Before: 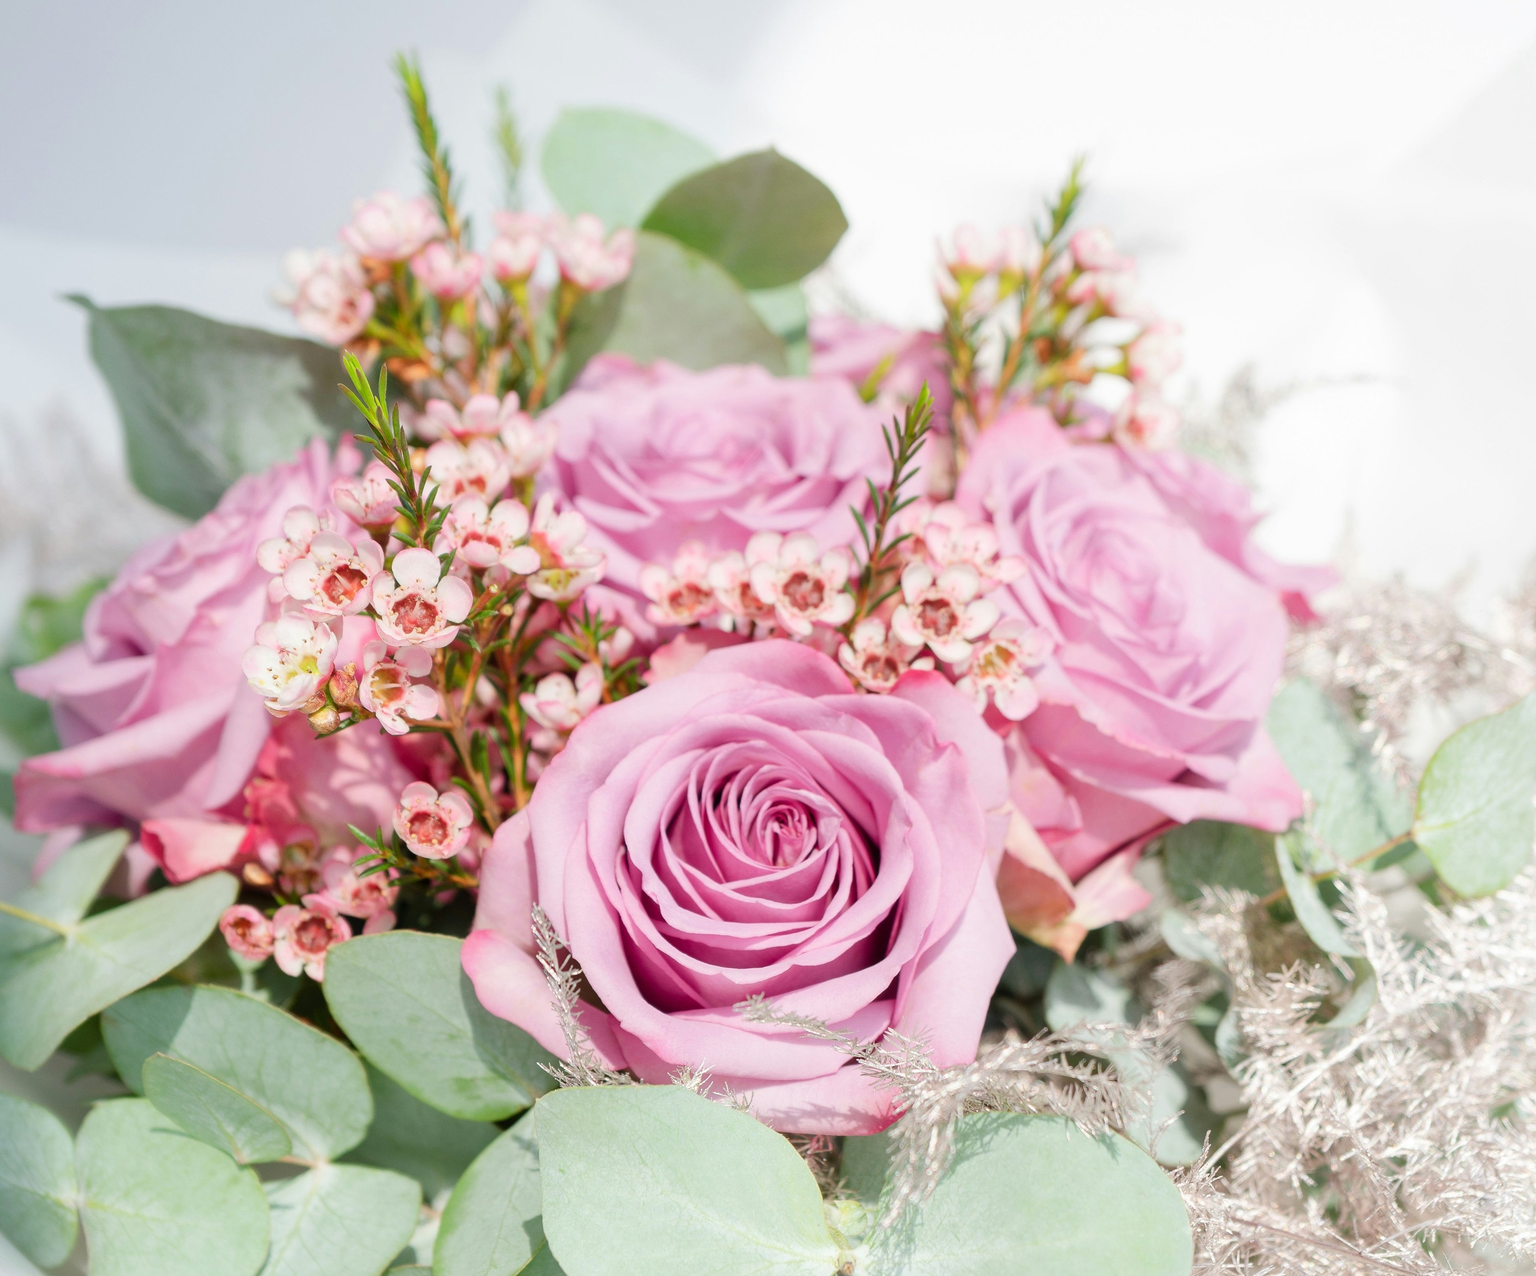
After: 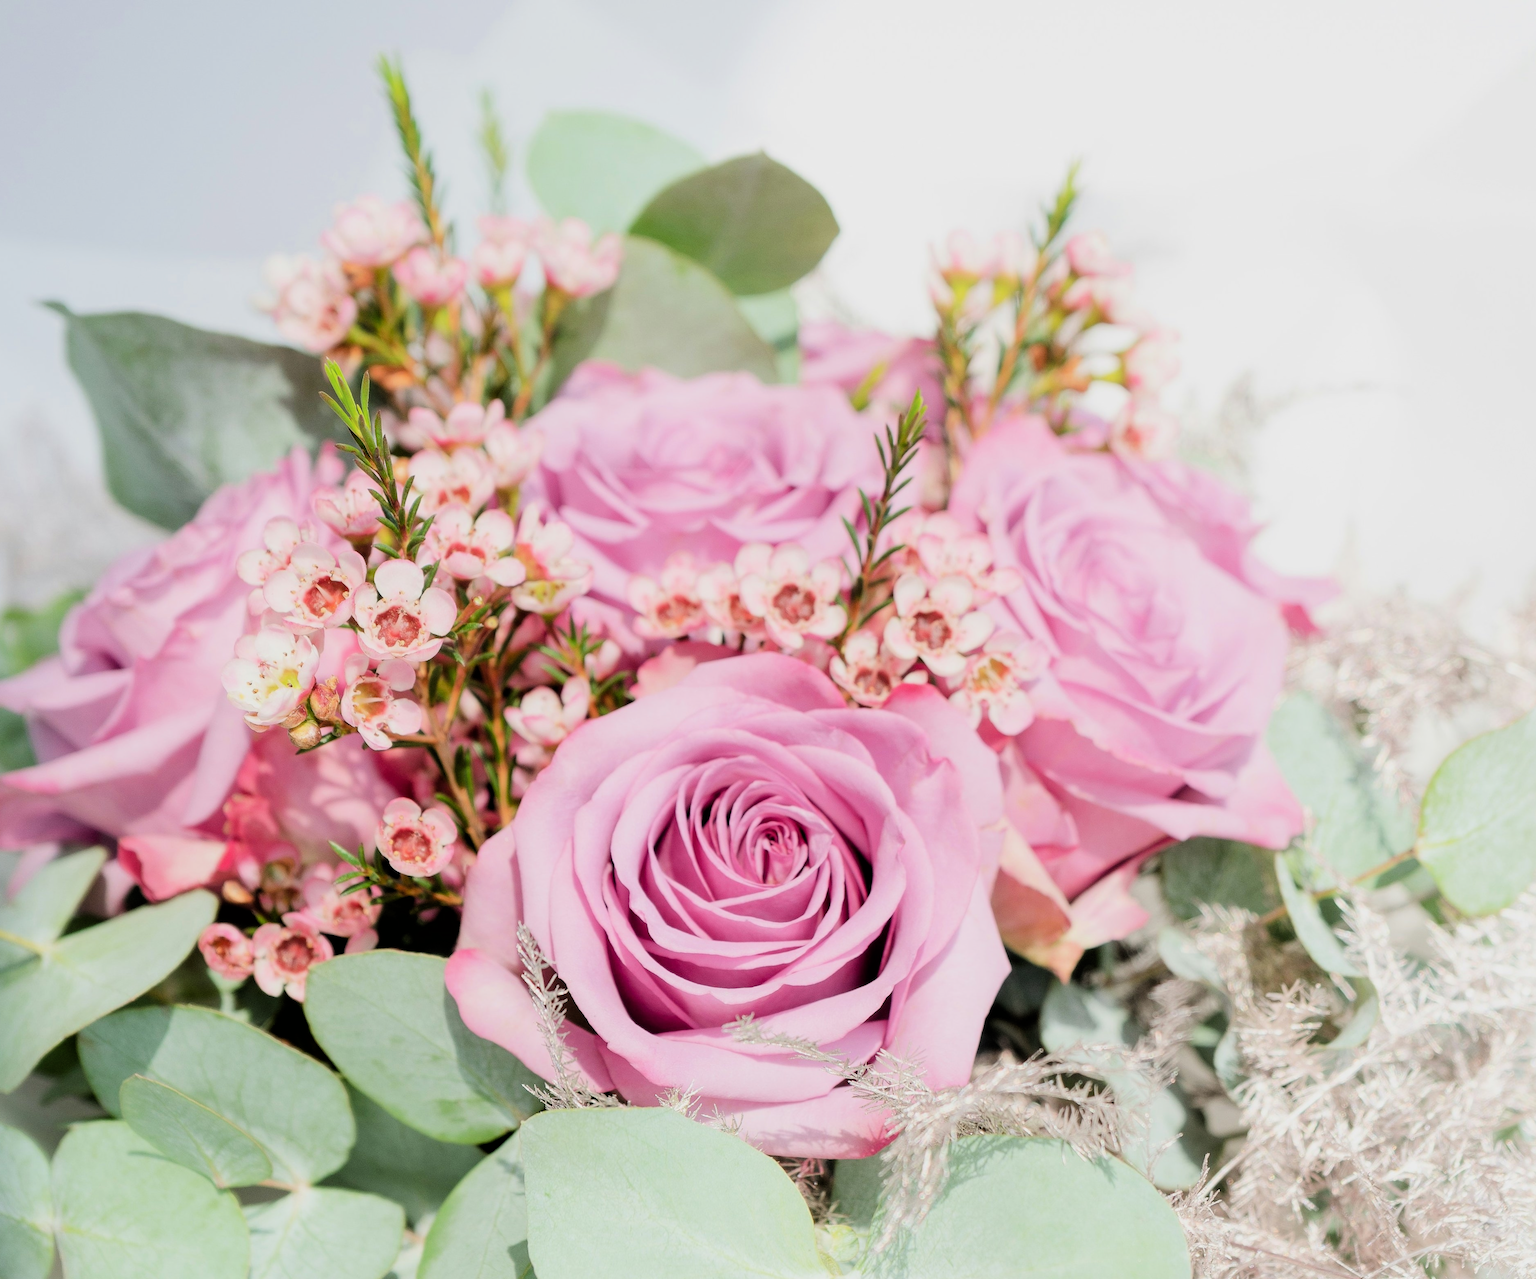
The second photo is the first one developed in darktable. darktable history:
filmic rgb: black relative exposure -4.04 EV, white relative exposure 3 EV, hardness 2.99, contrast 1.4, preserve chrominance max RGB, color science v6 (2022), contrast in shadows safe, contrast in highlights safe
crop: left 1.641%, right 0.288%, bottom 1.715%
